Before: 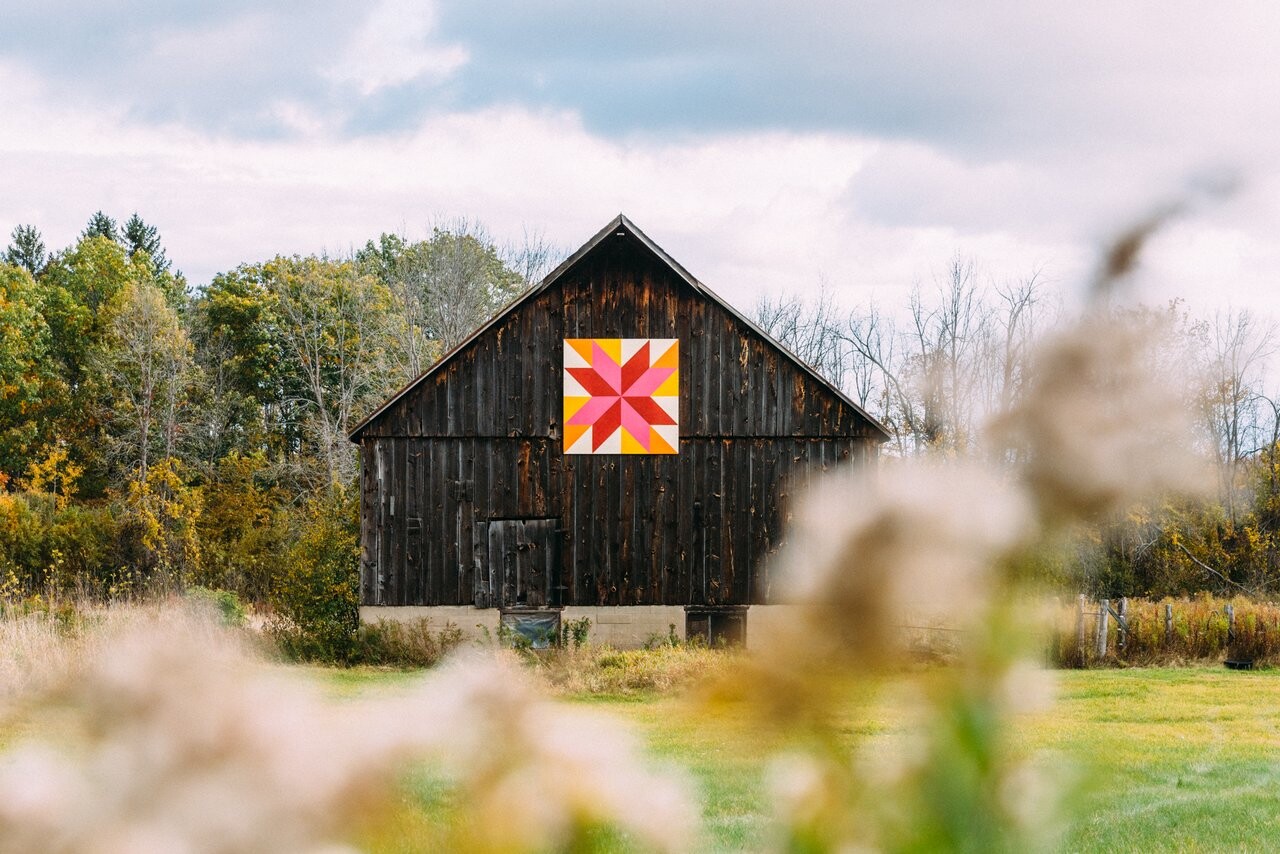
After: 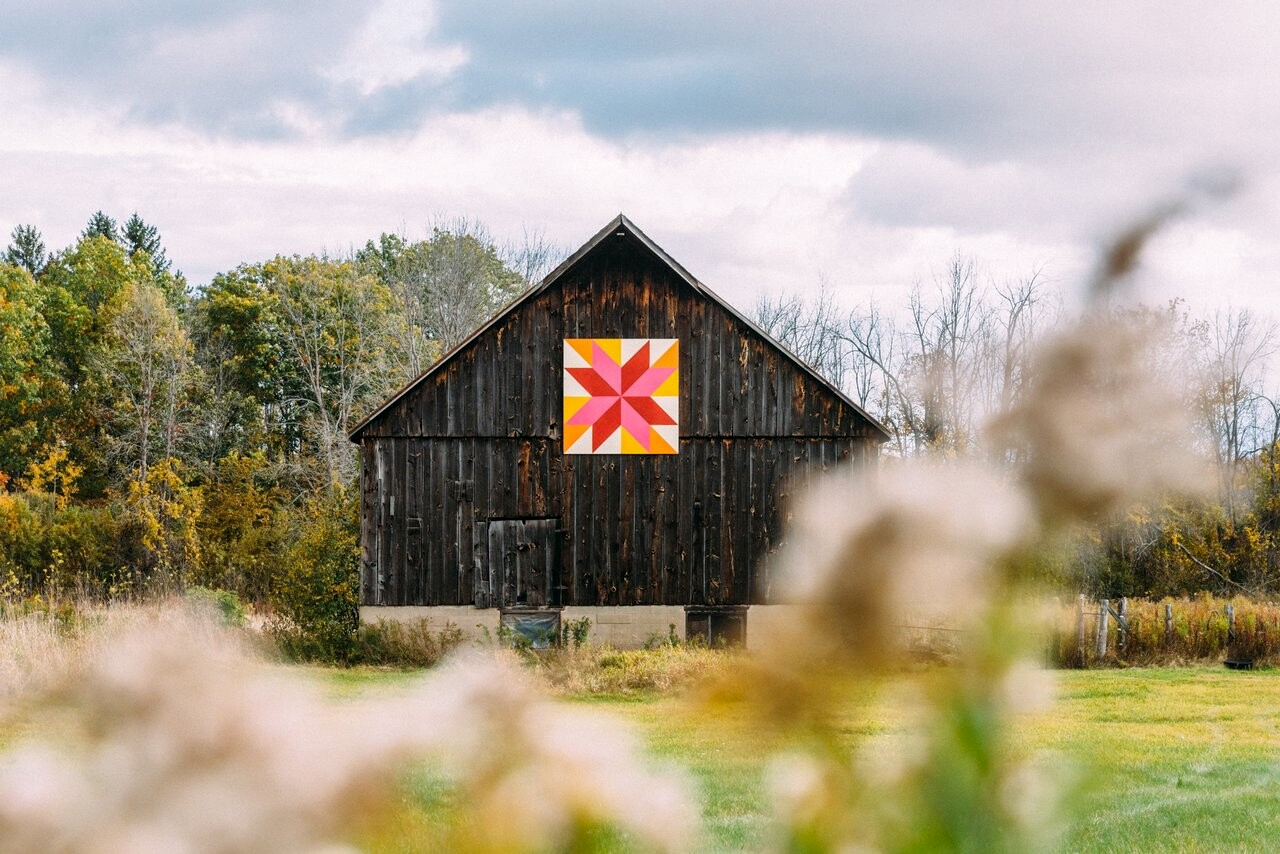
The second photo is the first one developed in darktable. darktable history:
local contrast: mode bilateral grid, contrast 20, coarseness 50, detail 120%, midtone range 0.2
shadows and highlights: shadows 25, highlights -25
